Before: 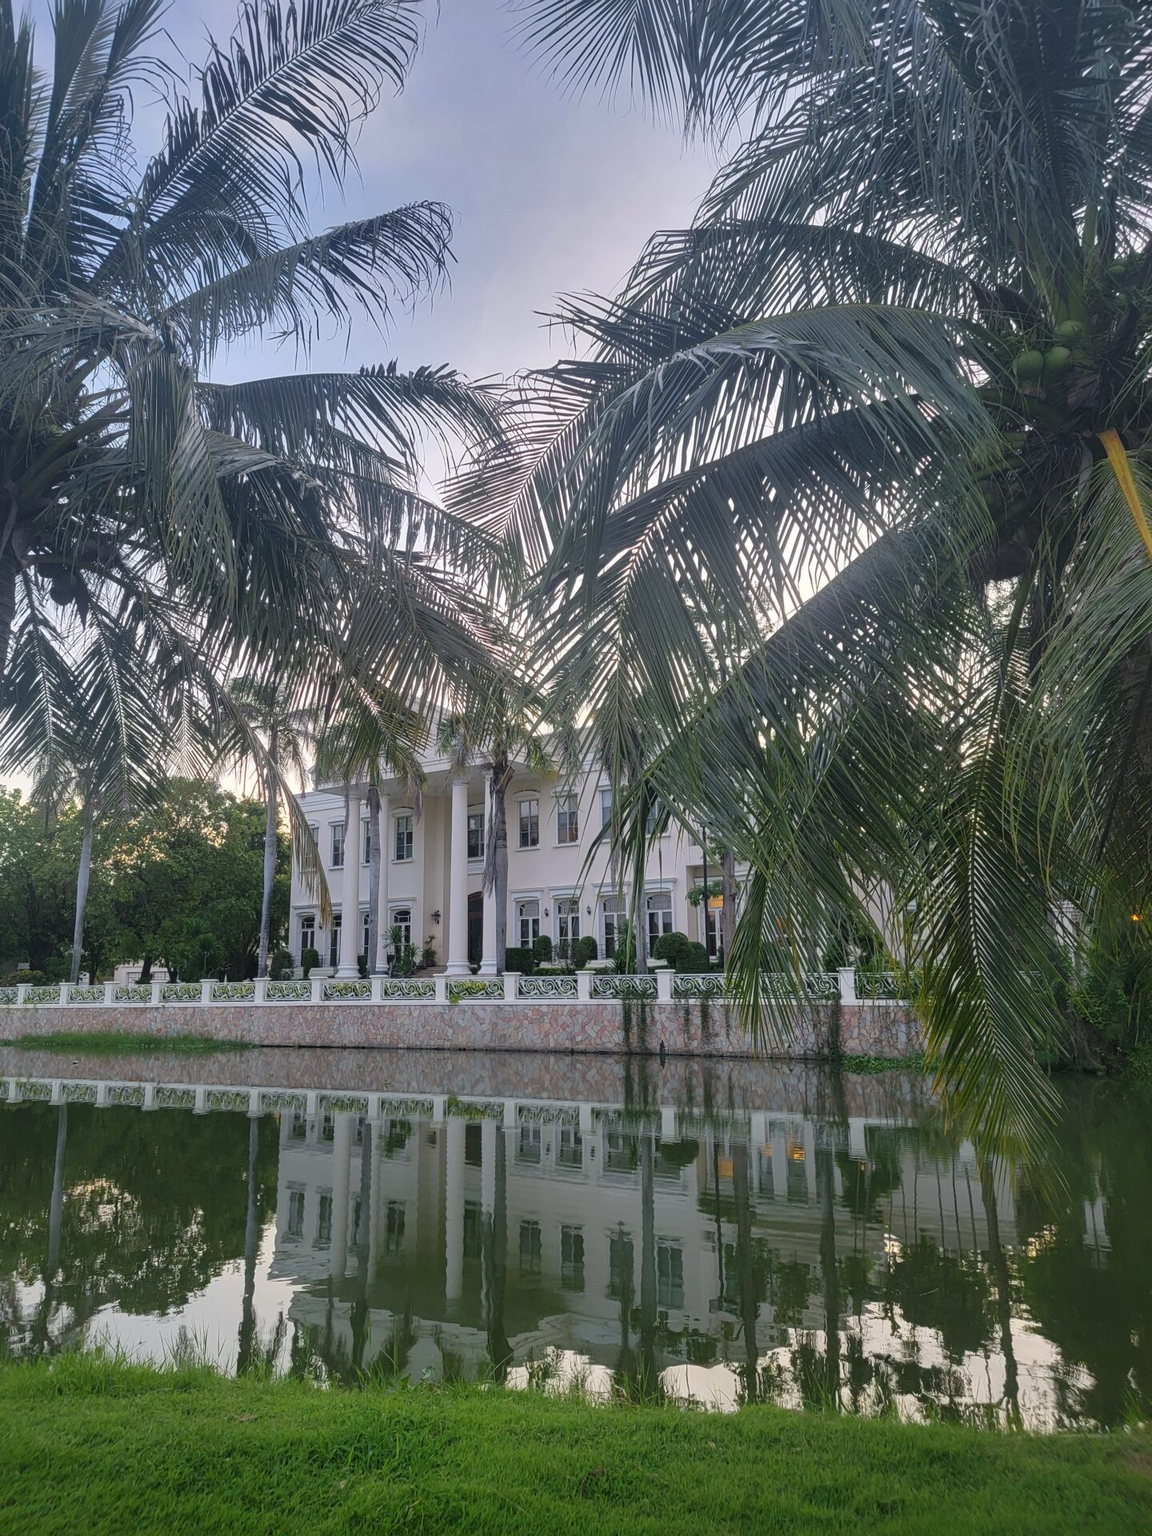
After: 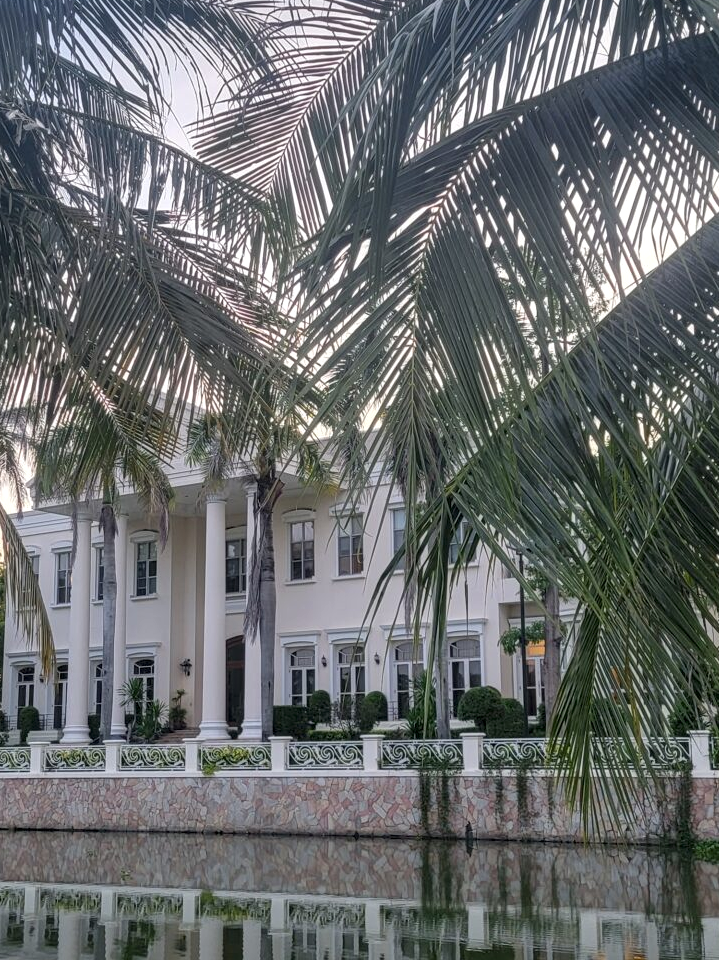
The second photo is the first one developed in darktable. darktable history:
local contrast: shadows 94%
crop: left 25%, top 25%, right 25%, bottom 25%
